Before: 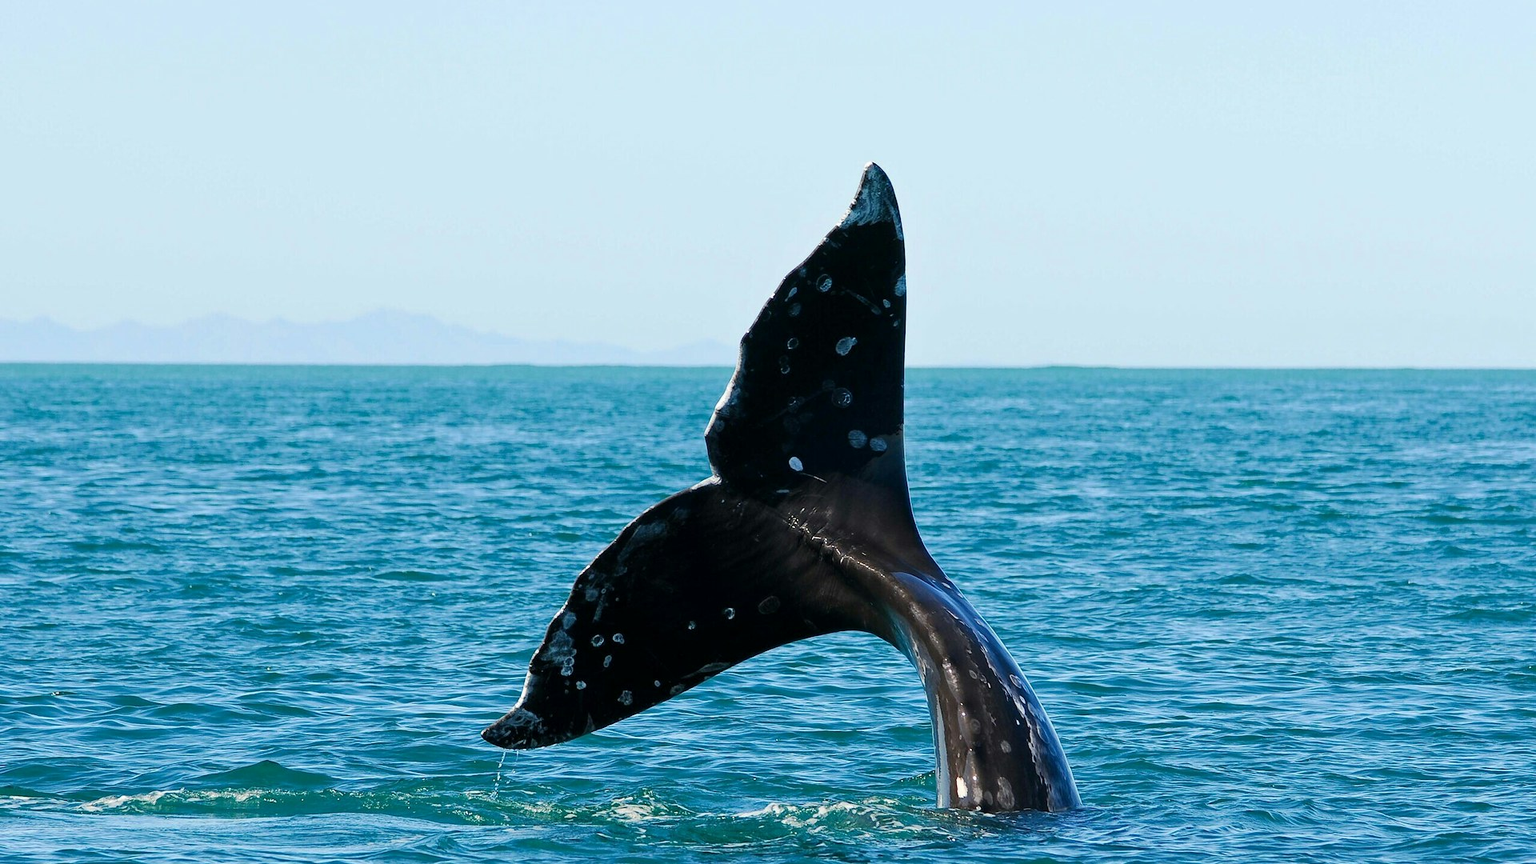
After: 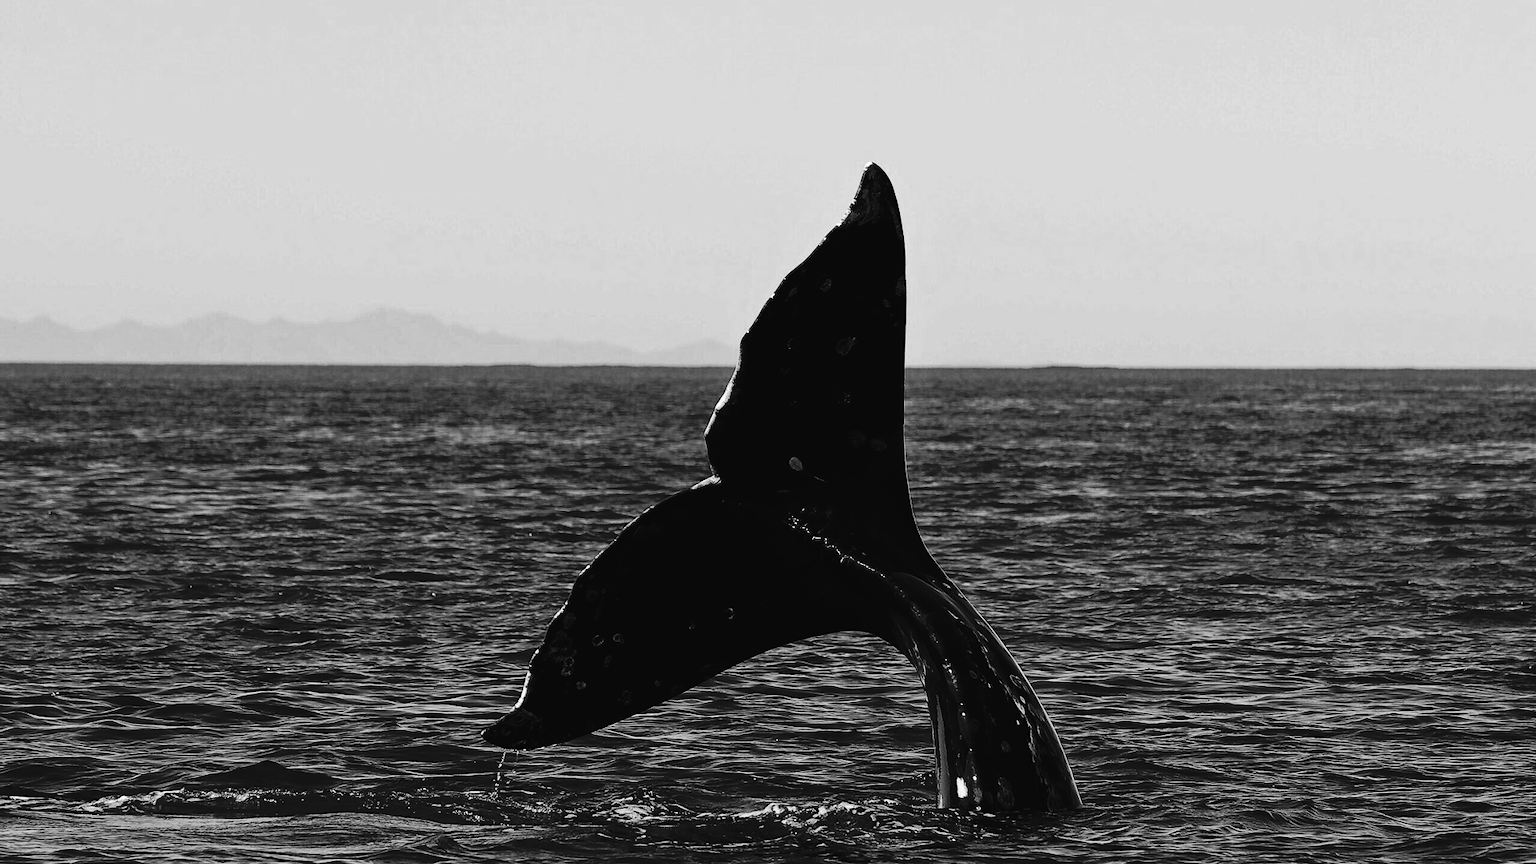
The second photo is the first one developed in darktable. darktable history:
tone curve: curves: ch0 [(0, 0.026) (0.146, 0.158) (0.272, 0.34) (0.453, 0.627) (0.687, 0.829) (1, 1)], color space Lab, linked channels, preserve colors none
contrast brightness saturation: contrast 0.02, brightness -1, saturation -1
